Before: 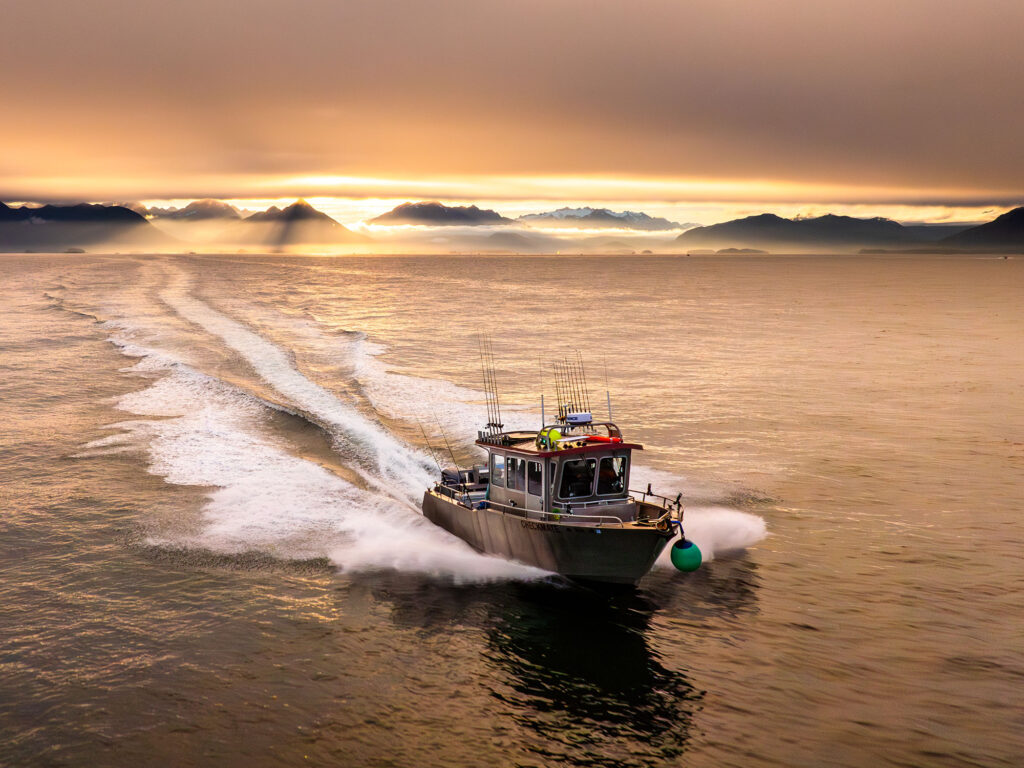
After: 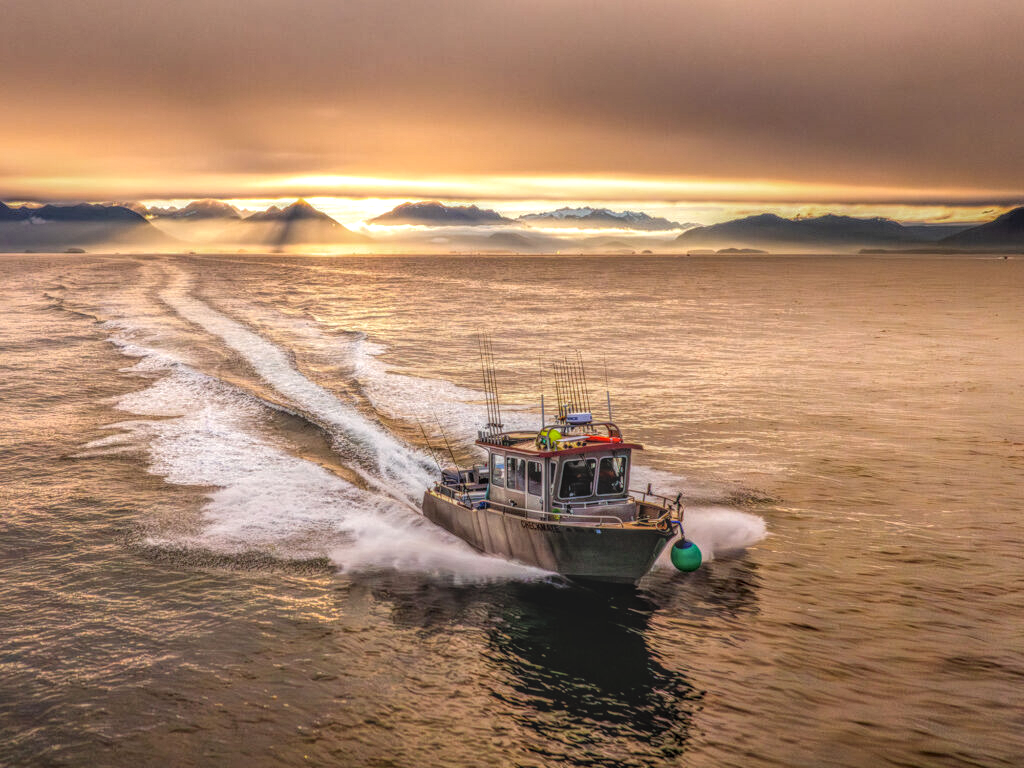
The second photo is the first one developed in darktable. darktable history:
exposure: compensate highlight preservation false
local contrast: highlights 1%, shadows 5%, detail 200%, midtone range 0.248
